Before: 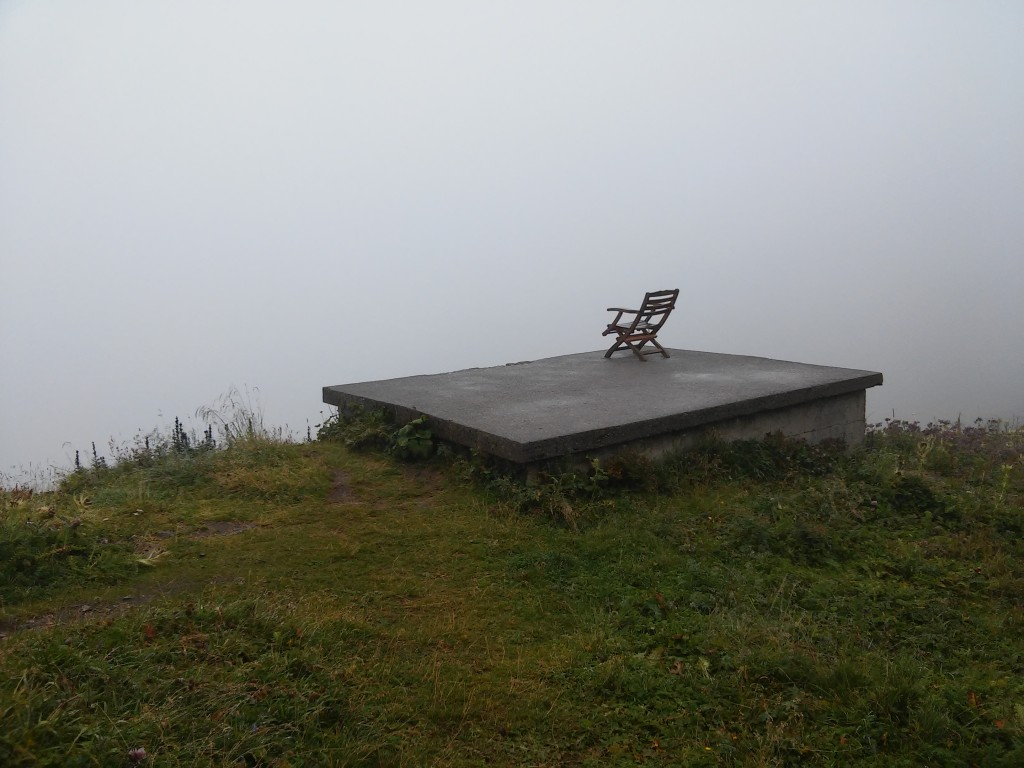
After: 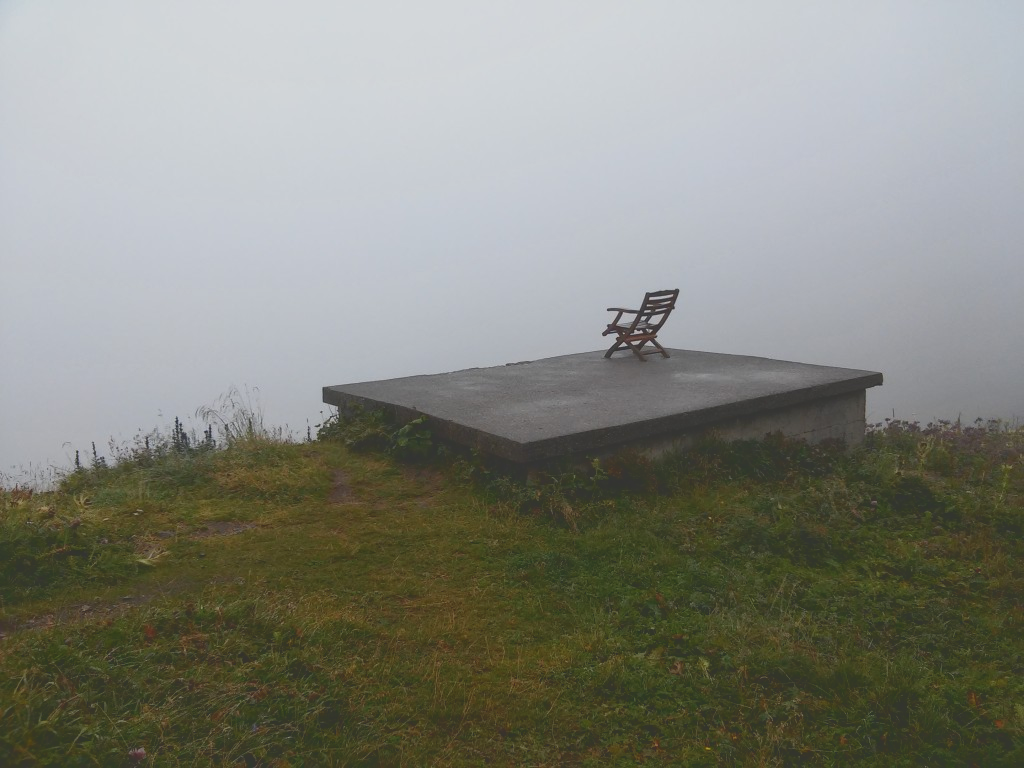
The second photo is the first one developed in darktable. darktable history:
local contrast: mode bilateral grid, contrast 10, coarseness 25, detail 115%, midtone range 0.2
tone curve: curves: ch0 [(0, 0.211) (0.15, 0.25) (1, 0.953)], color space Lab, independent channels, preserve colors none
